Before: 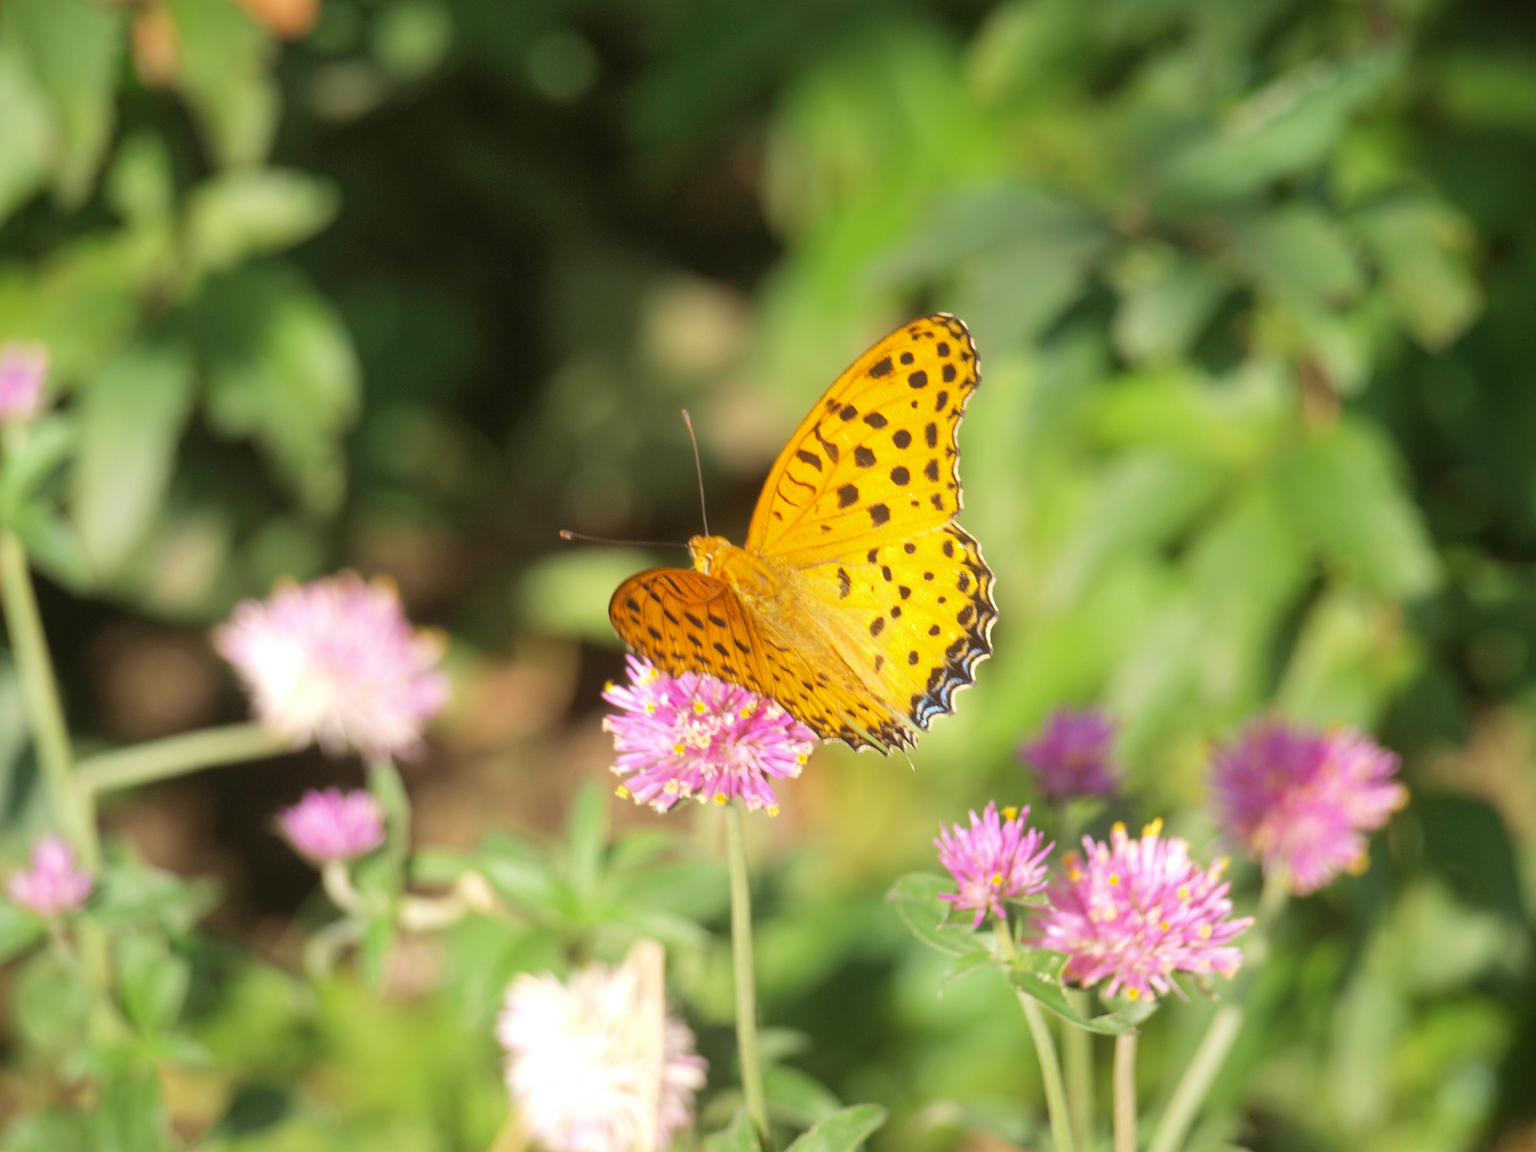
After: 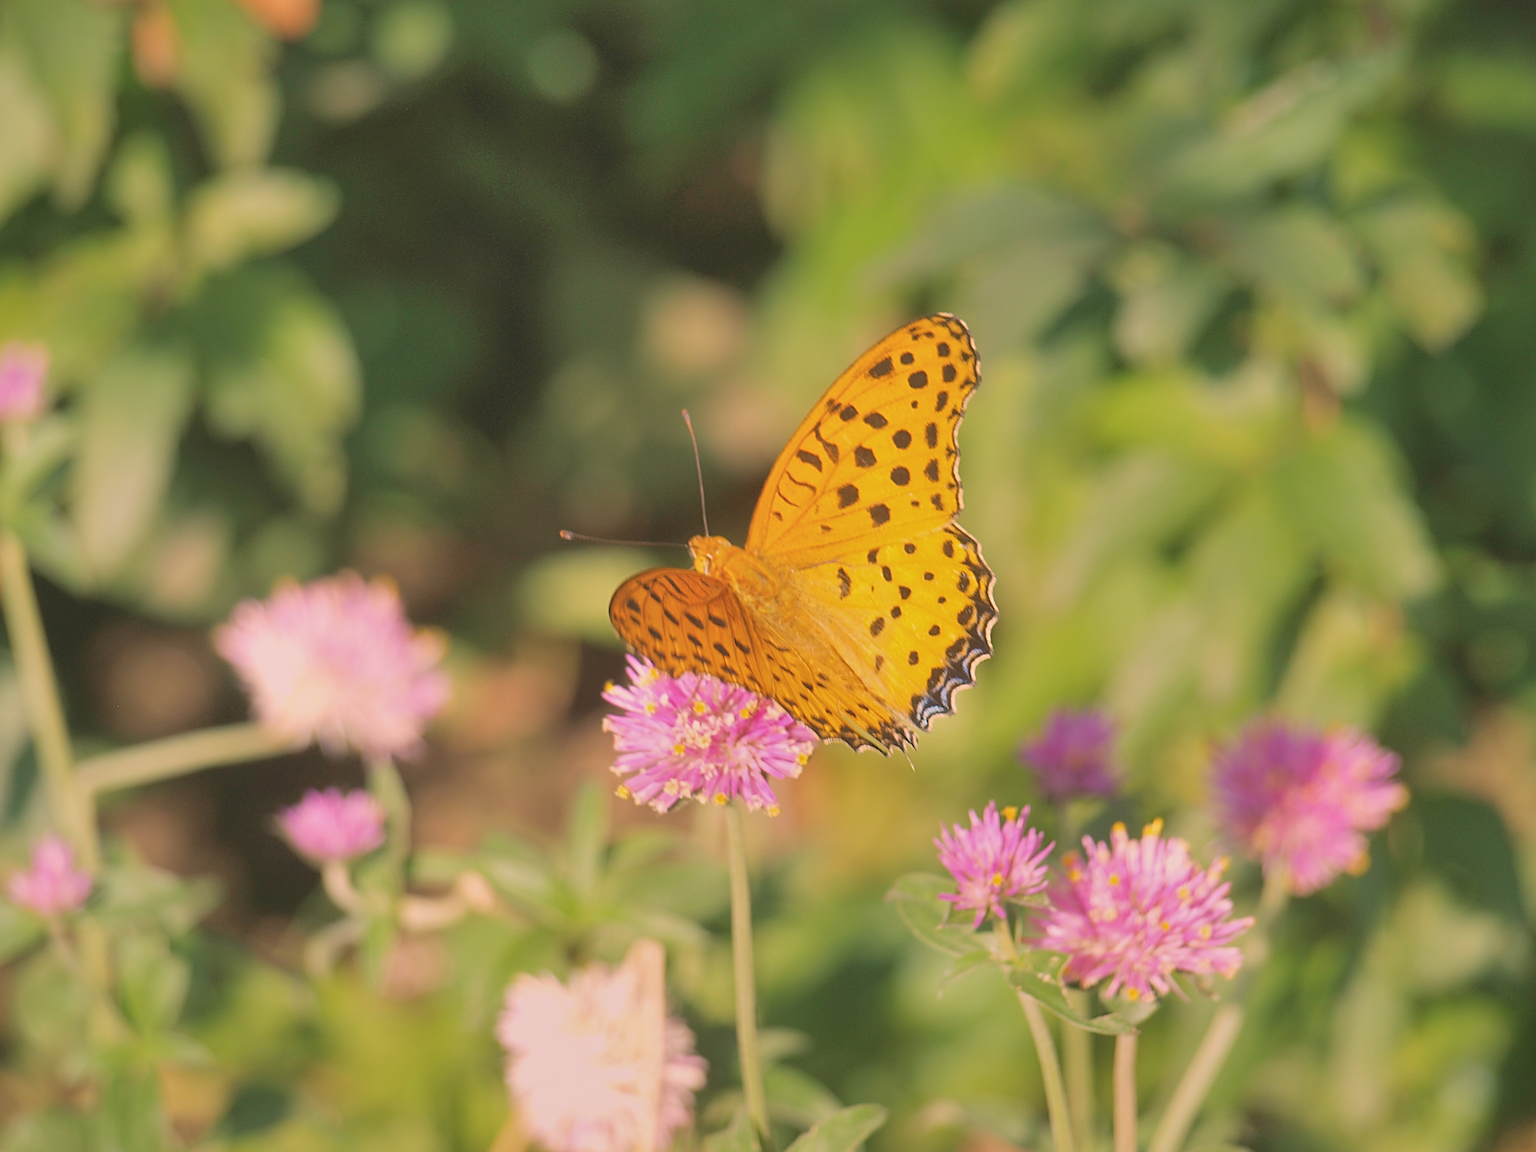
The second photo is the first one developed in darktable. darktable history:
color balance rgb: highlights gain › chroma 4.576%, highlights gain › hue 33.96°, perceptual saturation grading › global saturation 0.357%, contrast -9.795%
contrast brightness saturation: contrast -0.167, brightness 0.041, saturation -0.118
sharpen: on, module defaults
shadows and highlights: radius 133.92, soften with gaussian
tone equalizer: on, module defaults
